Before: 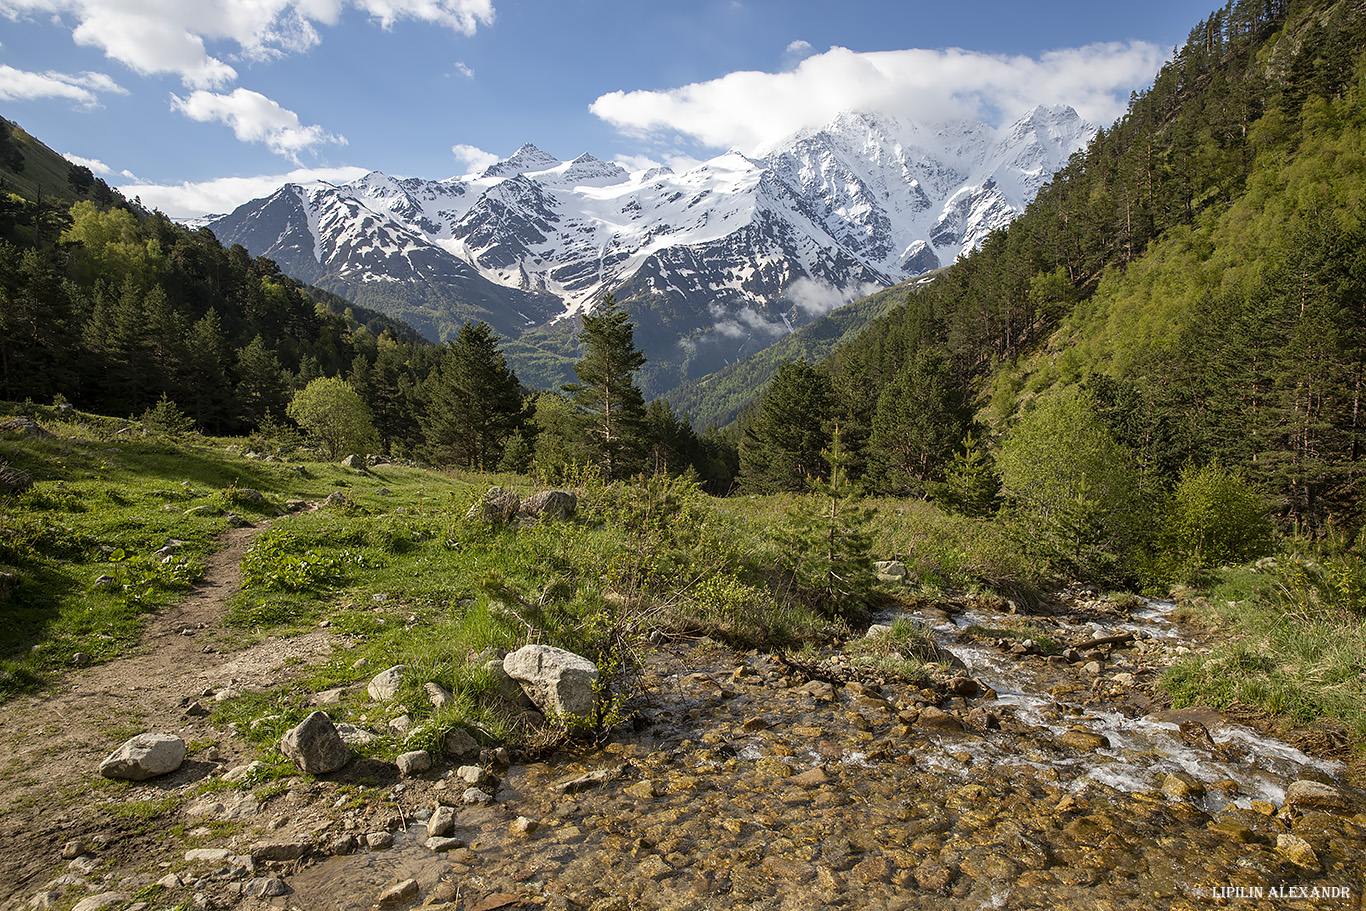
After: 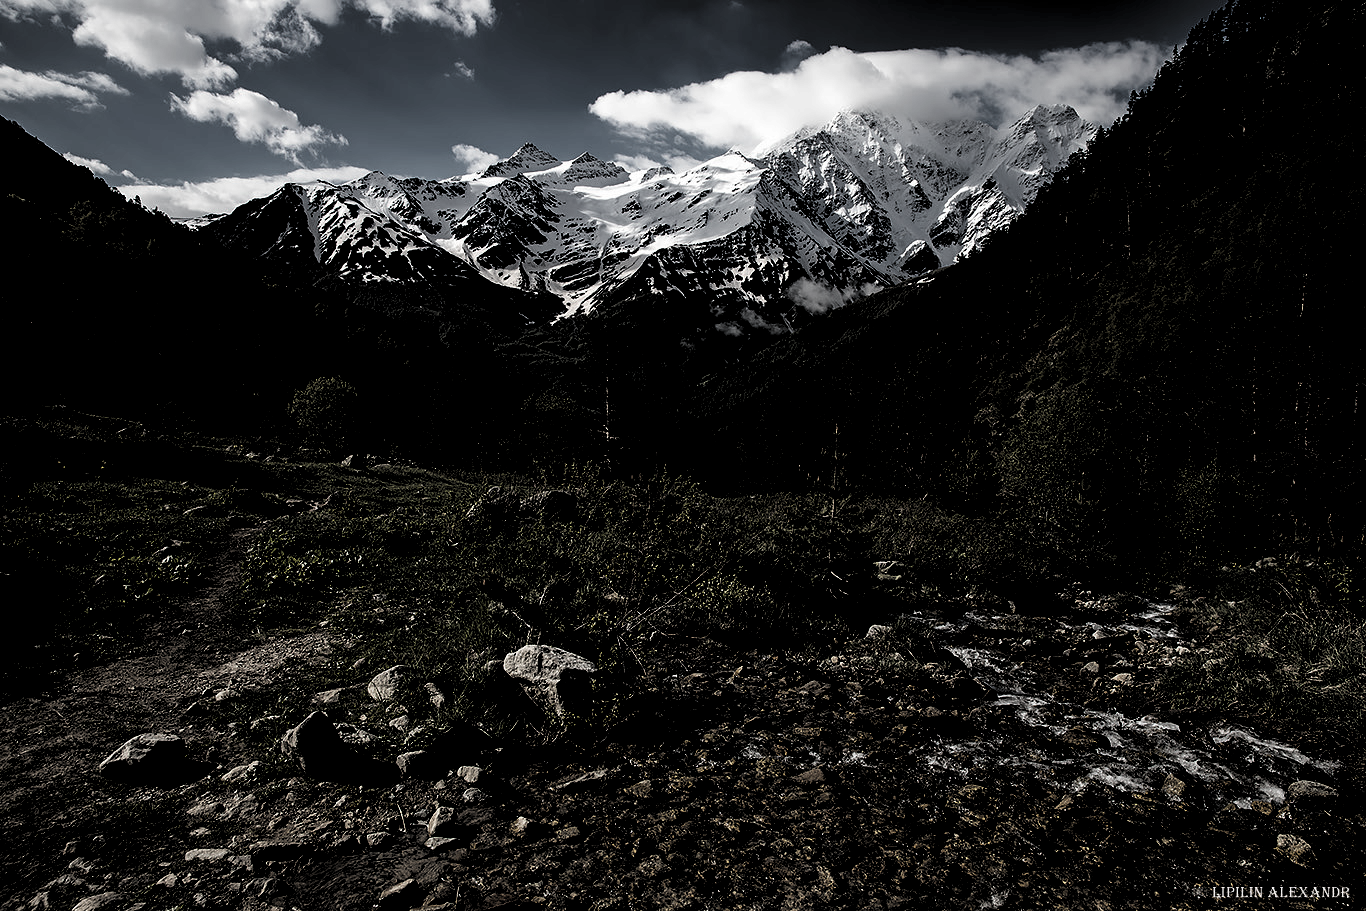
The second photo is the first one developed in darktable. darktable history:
levels: white 90.7%, levels [0.514, 0.759, 1]
color correction: highlights b* -0.003, saturation 0.543
